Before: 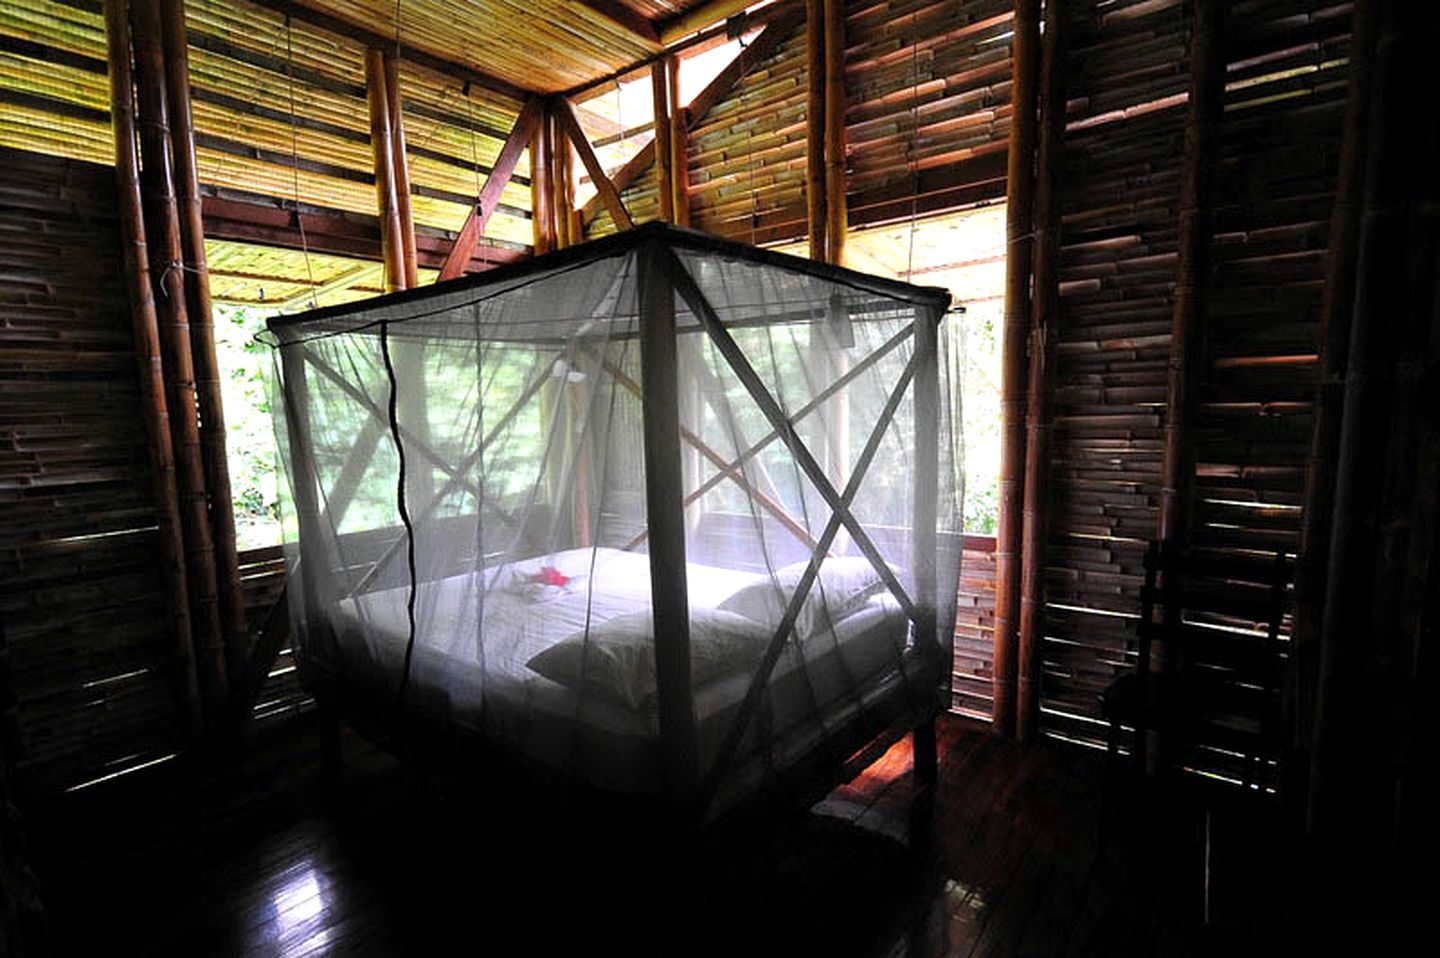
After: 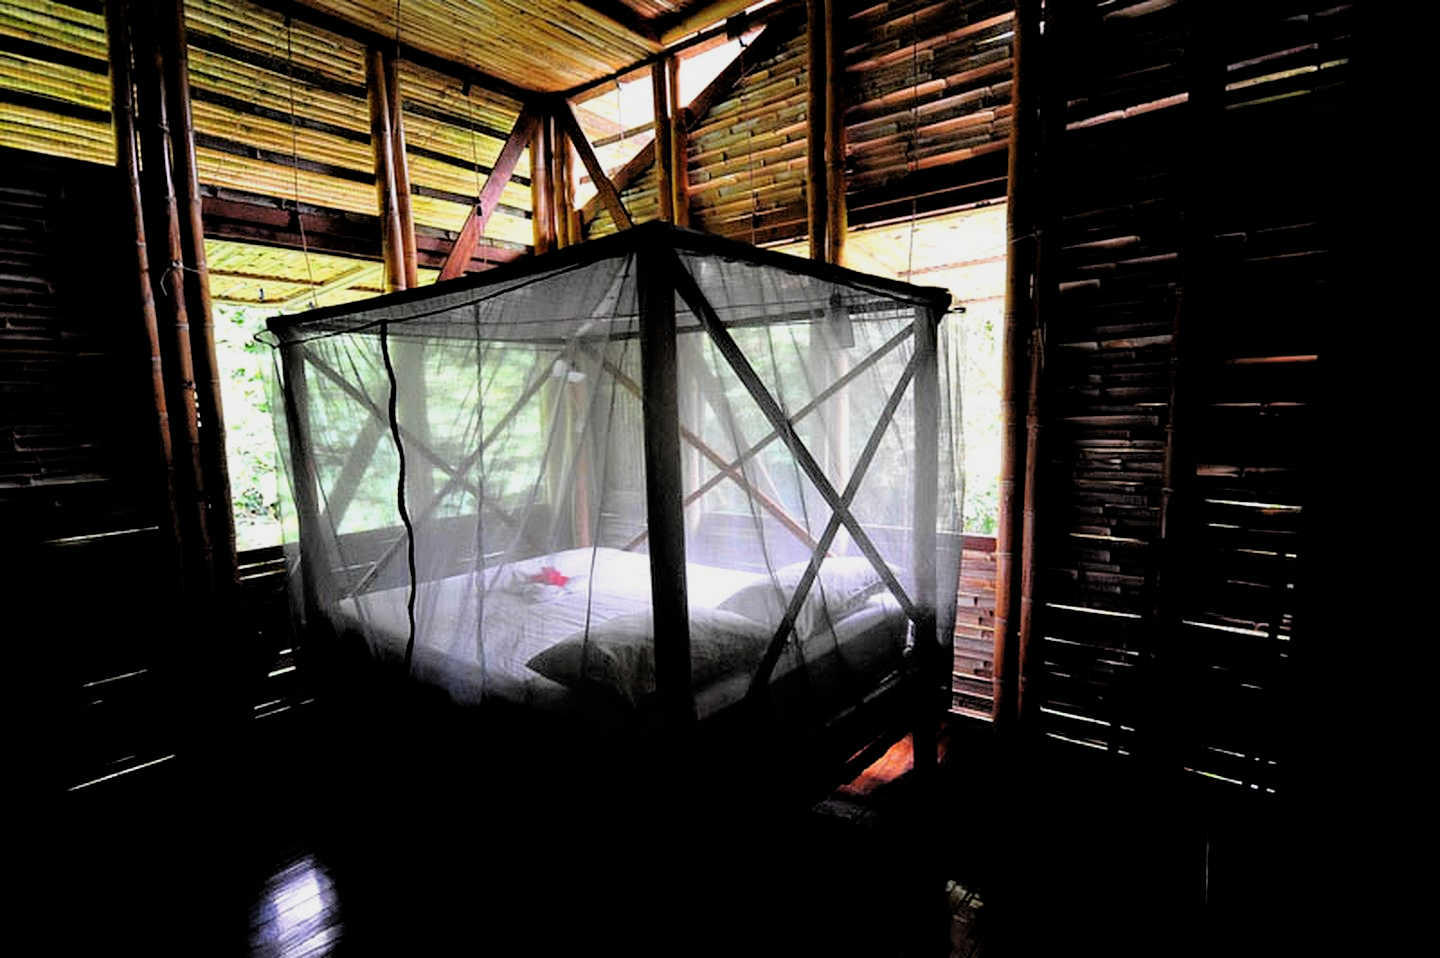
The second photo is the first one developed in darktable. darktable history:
filmic rgb: black relative exposure -3.92 EV, white relative exposure 3.13 EV, hardness 2.87
